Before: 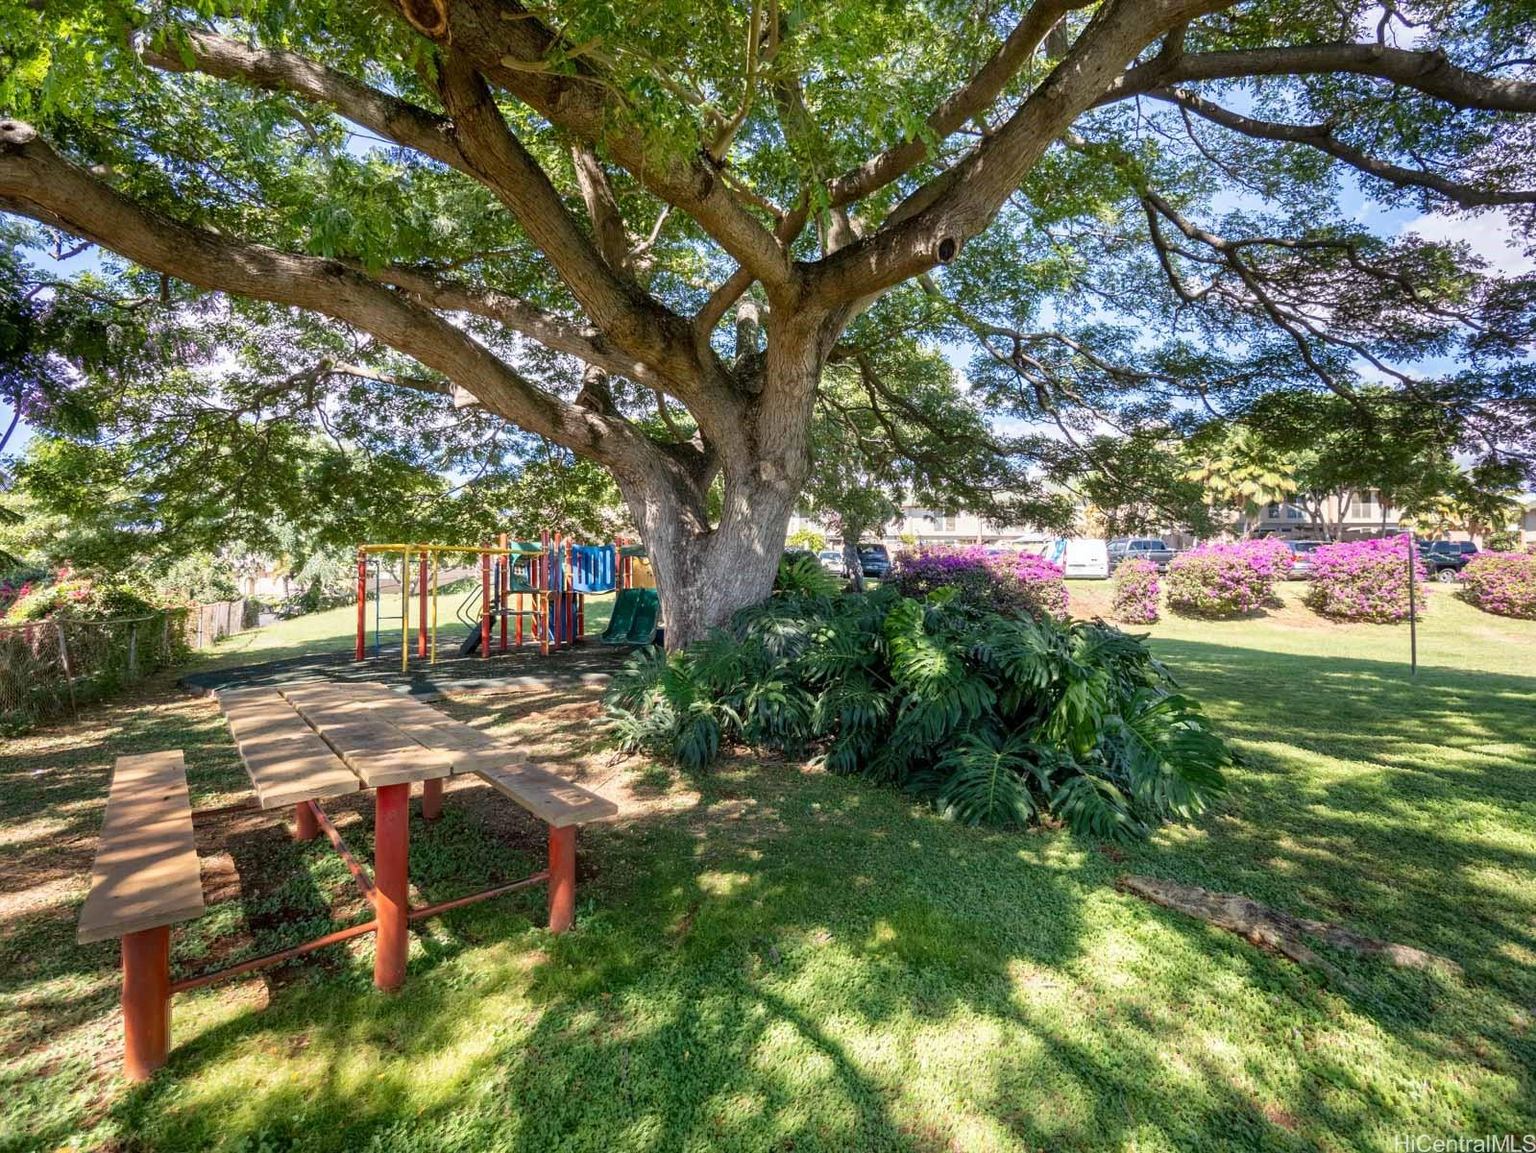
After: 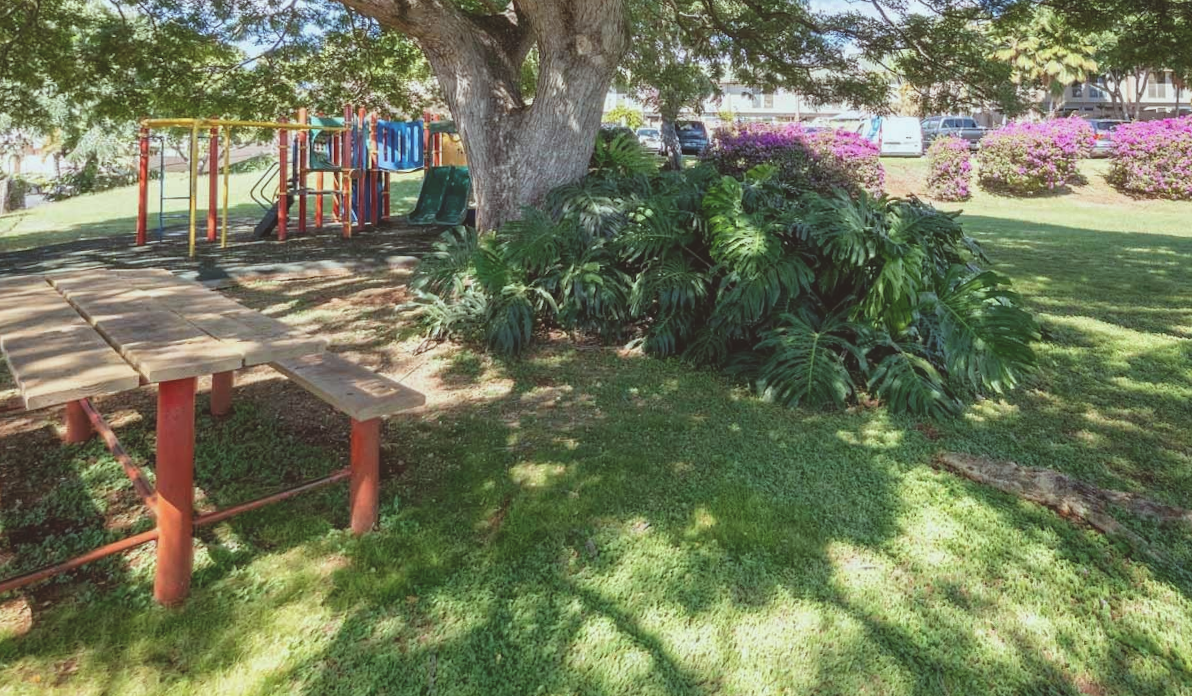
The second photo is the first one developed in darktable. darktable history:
rotate and perspective: rotation -0.013°, lens shift (vertical) -0.027, lens shift (horizontal) 0.178, crop left 0.016, crop right 0.989, crop top 0.082, crop bottom 0.918
crop and rotate: left 17.299%, top 35.115%, right 7.015%, bottom 1.024%
color balance: lift [1.01, 1, 1, 1], gamma [1.097, 1, 1, 1], gain [0.85, 1, 1, 1]
color correction: highlights a* -4.98, highlights b* -3.76, shadows a* 3.83, shadows b* 4.08
